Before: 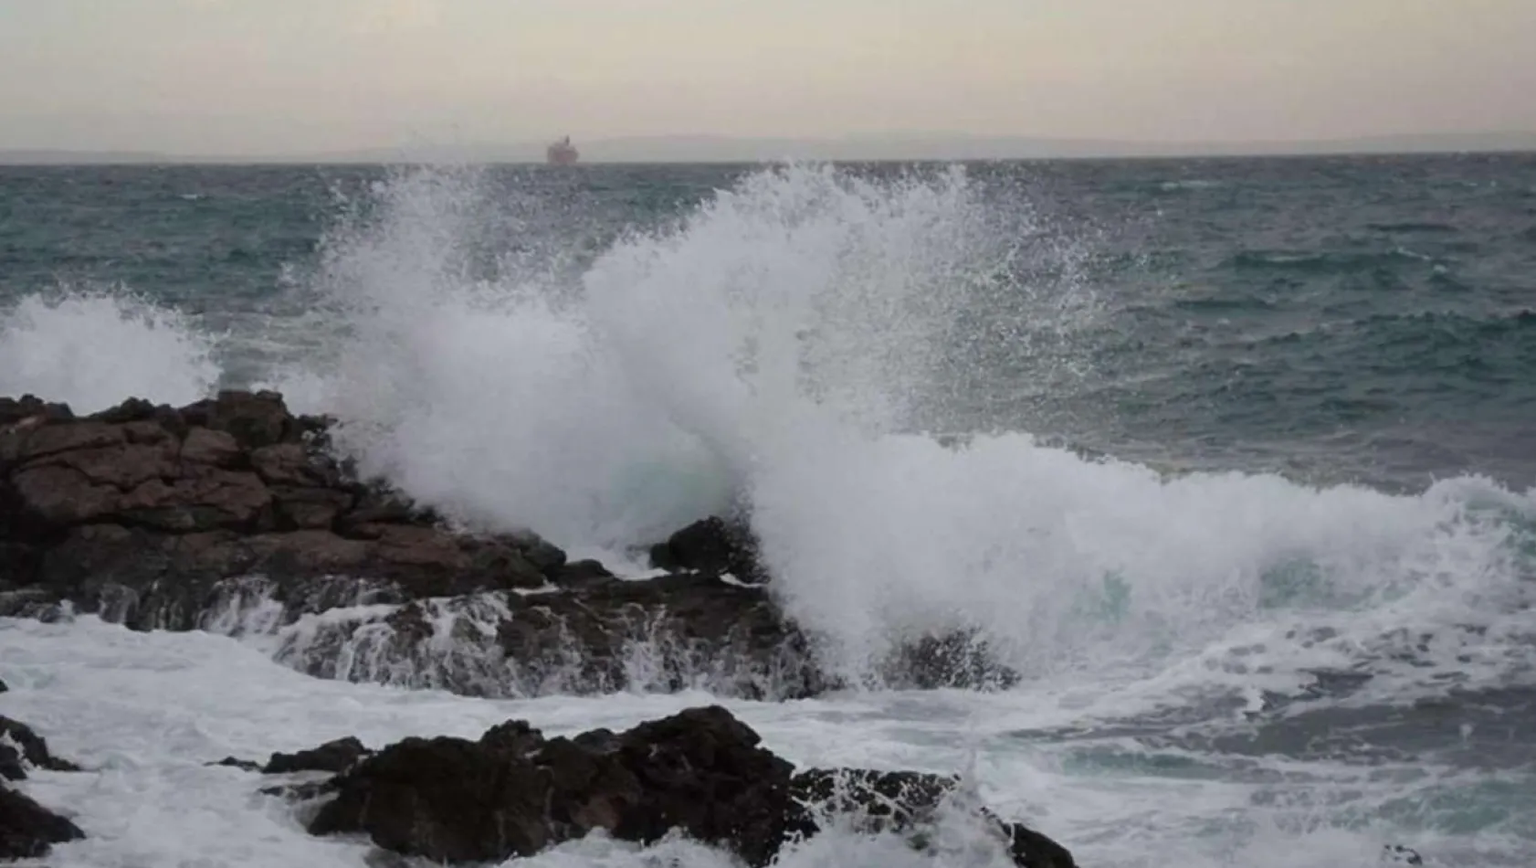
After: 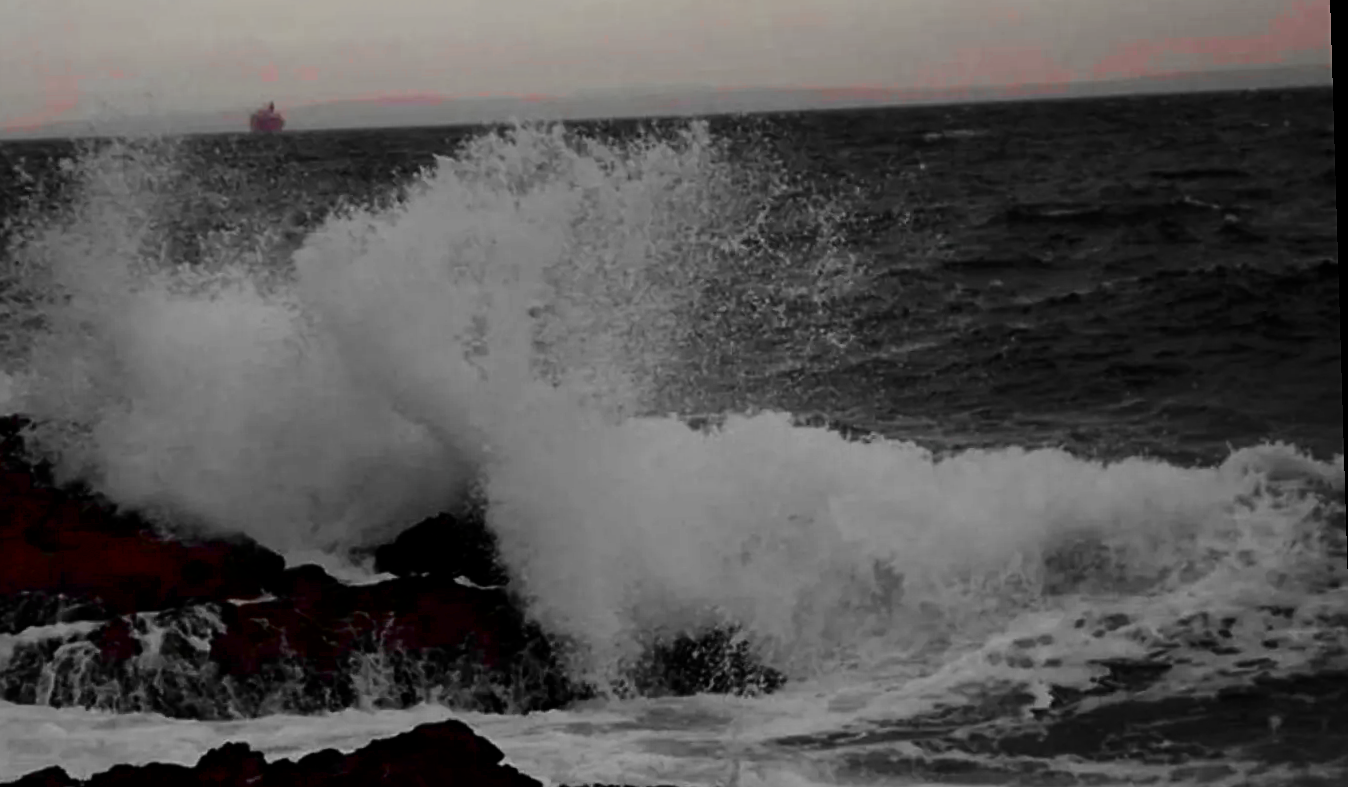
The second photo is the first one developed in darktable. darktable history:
filmic rgb: black relative exposure -7.5 EV, white relative exposure 5 EV, hardness 3.31, contrast 1.3, contrast in shadows safe
color zones: curves: ch1 [(0, 0.831) (0.08, 0.771) (0.157, 0.268) (0.241, 0.207) (0.562, -0.005) (0.714, -0.013) (0.876, 0.01) (1, 0.831)]
exposure: black level correction 0, exposure 0.7 EV, compensate exposure bias true, compensate highlight preservation false
crop and rotate: left 20.74%, top 7.912%, right 0.375%, bottom 13.378%
sharpen: amount 0.2
rotate and perspective: rotation -1.75°, automatic cropping off
contrast brightness saturation: brightness -1, saturation 1
